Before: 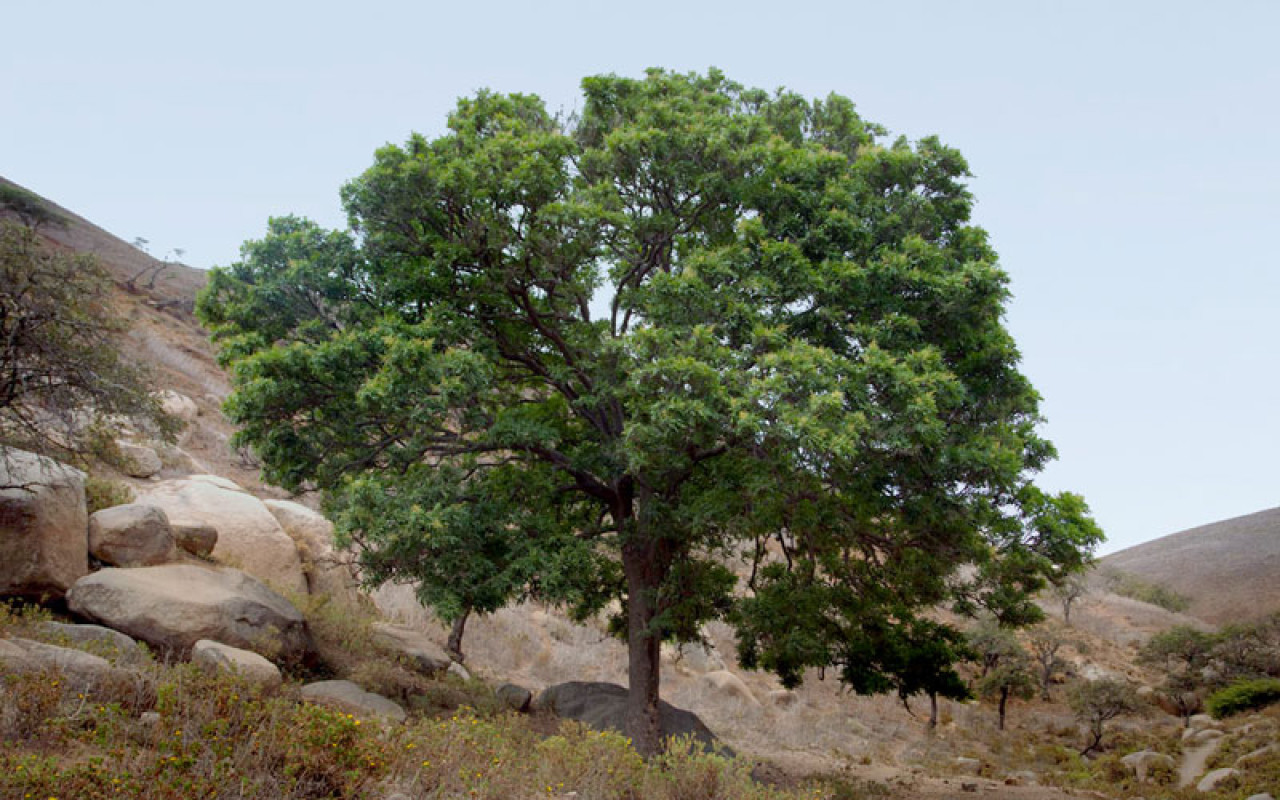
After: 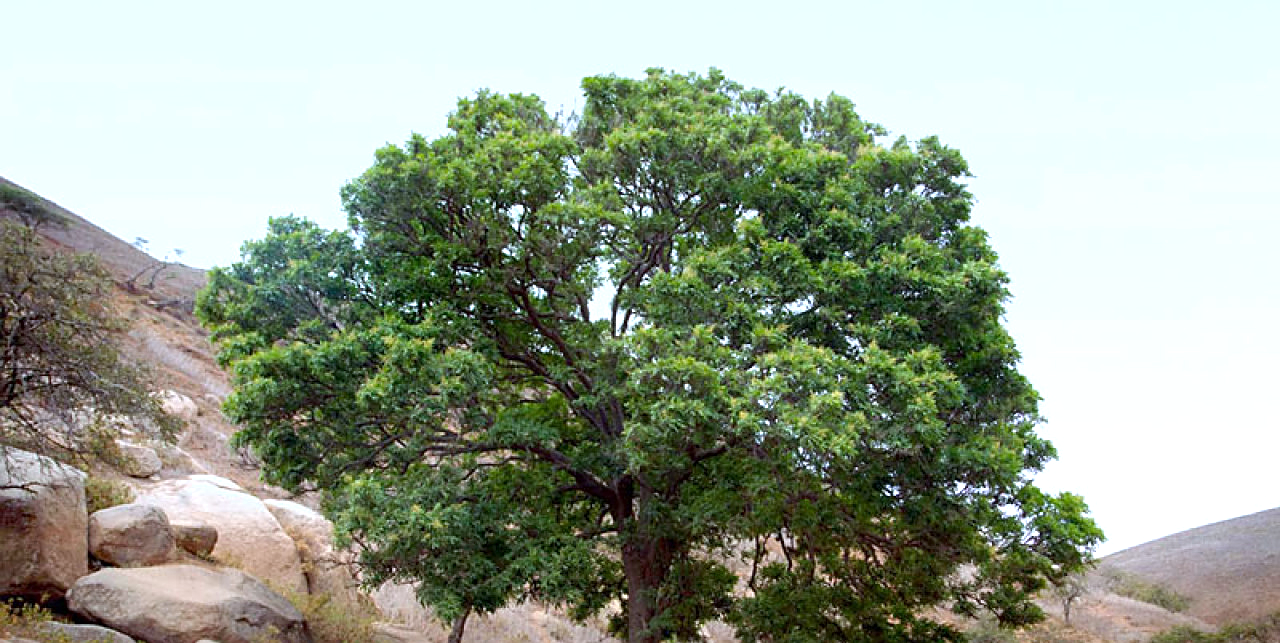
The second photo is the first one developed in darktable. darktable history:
exposure: exposure 0.604 EV, compensate highlight preservation false
contrast brightness saturation: saturation 0.13
color correction: highlights a* -0.705, highlights b* -8.55
sharpen: on, module defaults
crop: bottom 19.624%
